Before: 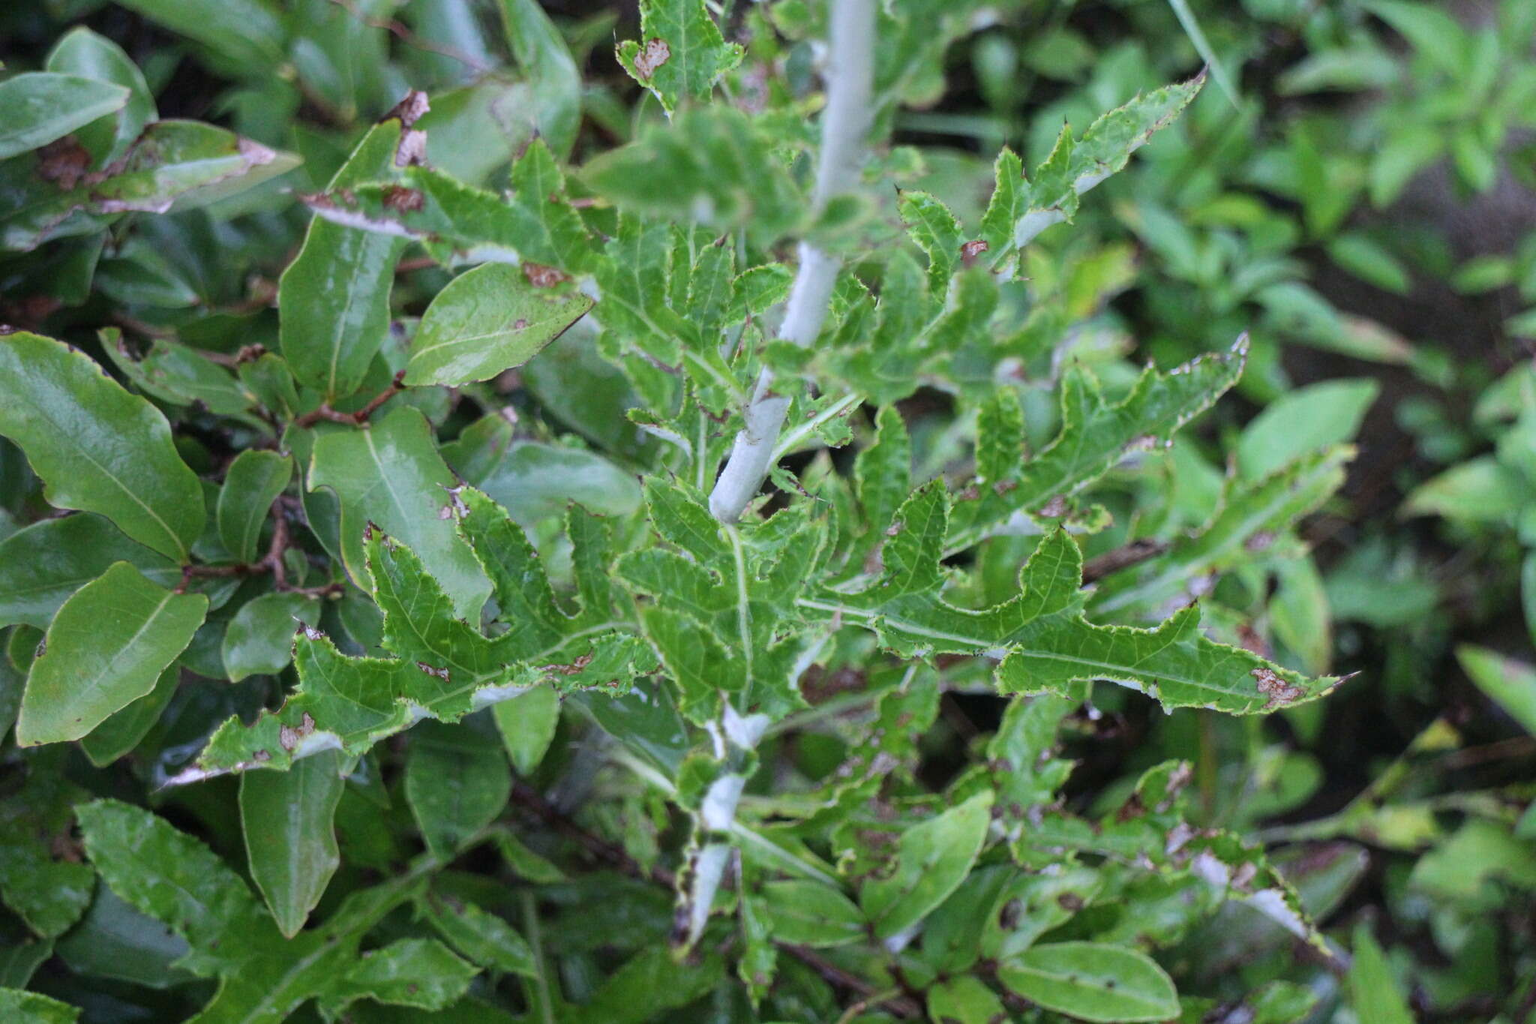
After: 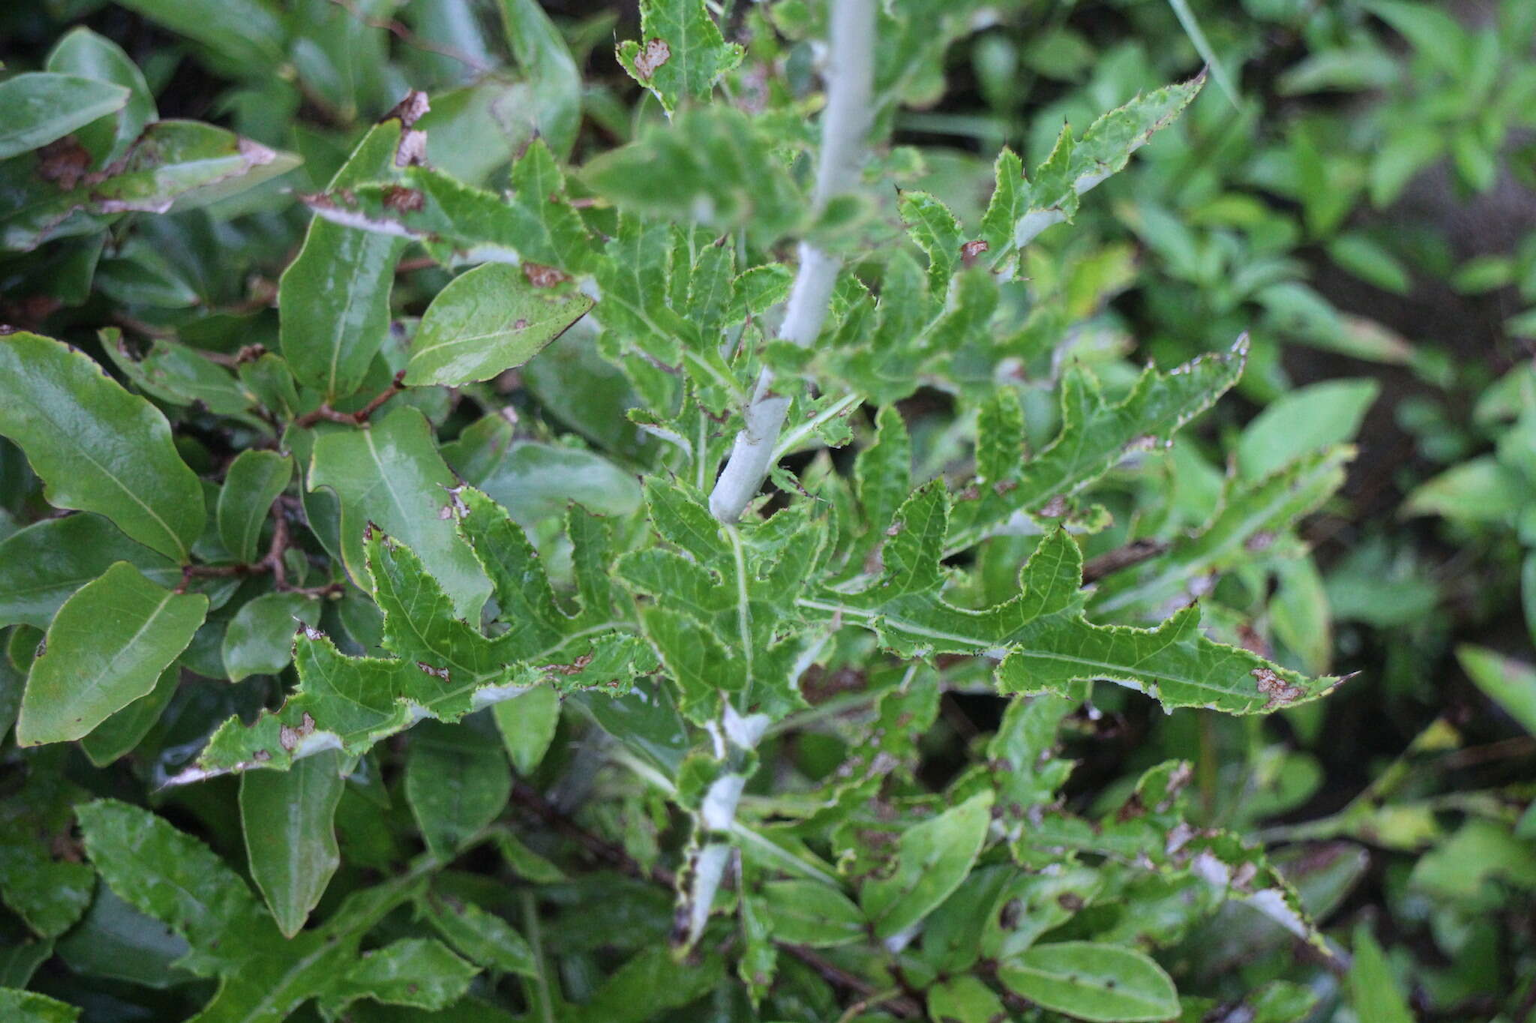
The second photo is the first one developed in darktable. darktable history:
contrast brightness saturation: saturation -0.05
vignetting: brightness -0.251, saturation 0.133, width/height ratio 1.09
